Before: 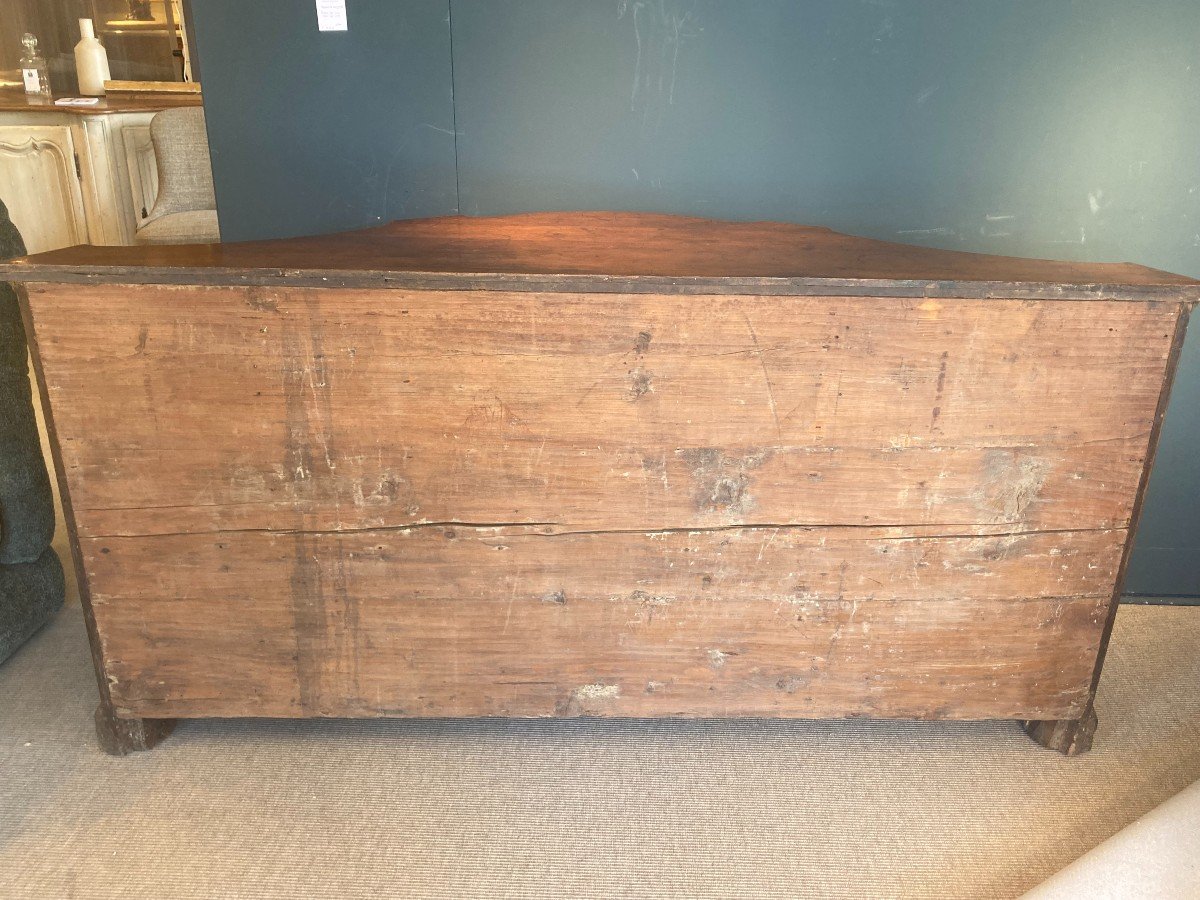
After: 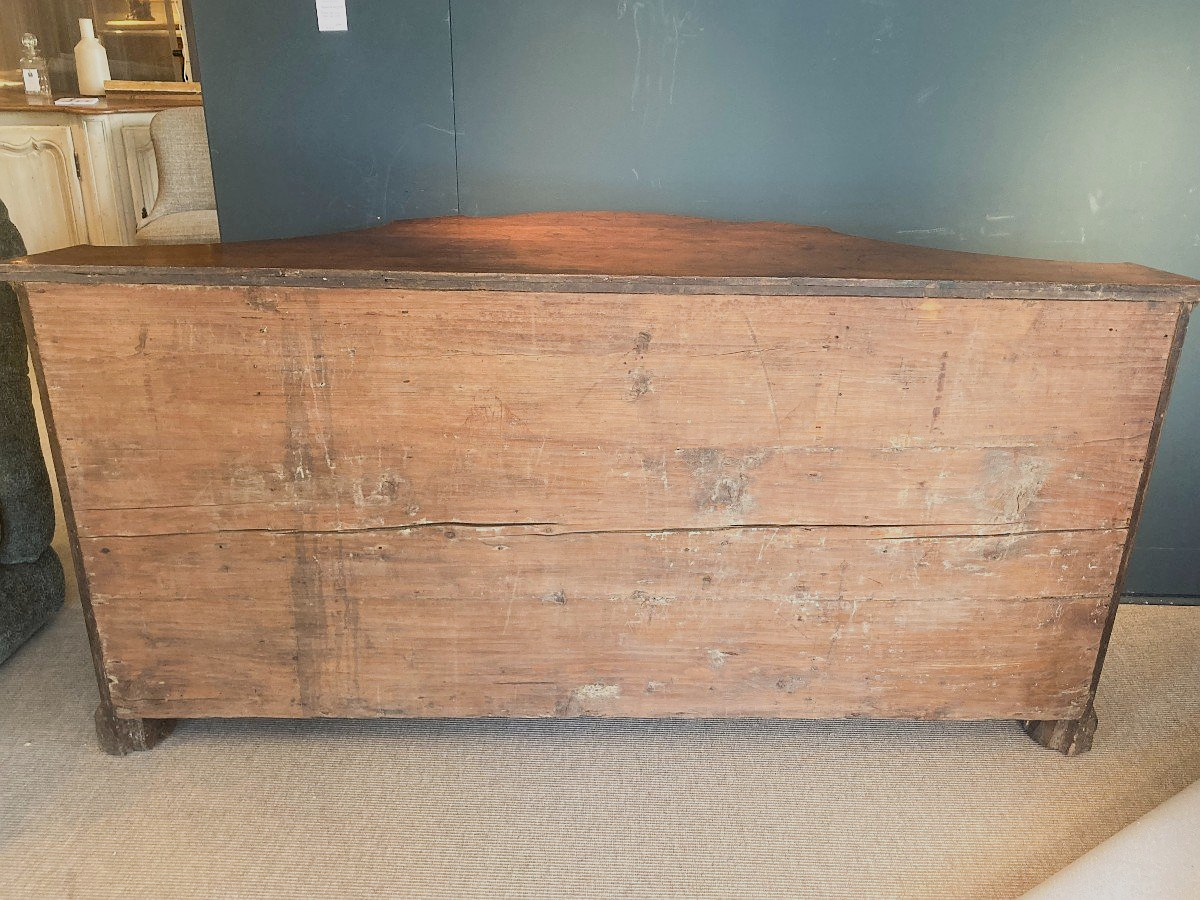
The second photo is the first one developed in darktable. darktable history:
filmic rgb: black relative exposure -7.65 EV, white relative exposure 4.56 EV, hardness 3.61, contrast 1.106, iterations of high-quality reconstruction 0
sharpen: radius 1.015
exposure: exposure -0.01 EV, compensate exposure bias true, compensate highlight preservation false
tone equalizer: edges refinement/feathering 500, mask exposure compensation -1.57 EV, preserve details no
